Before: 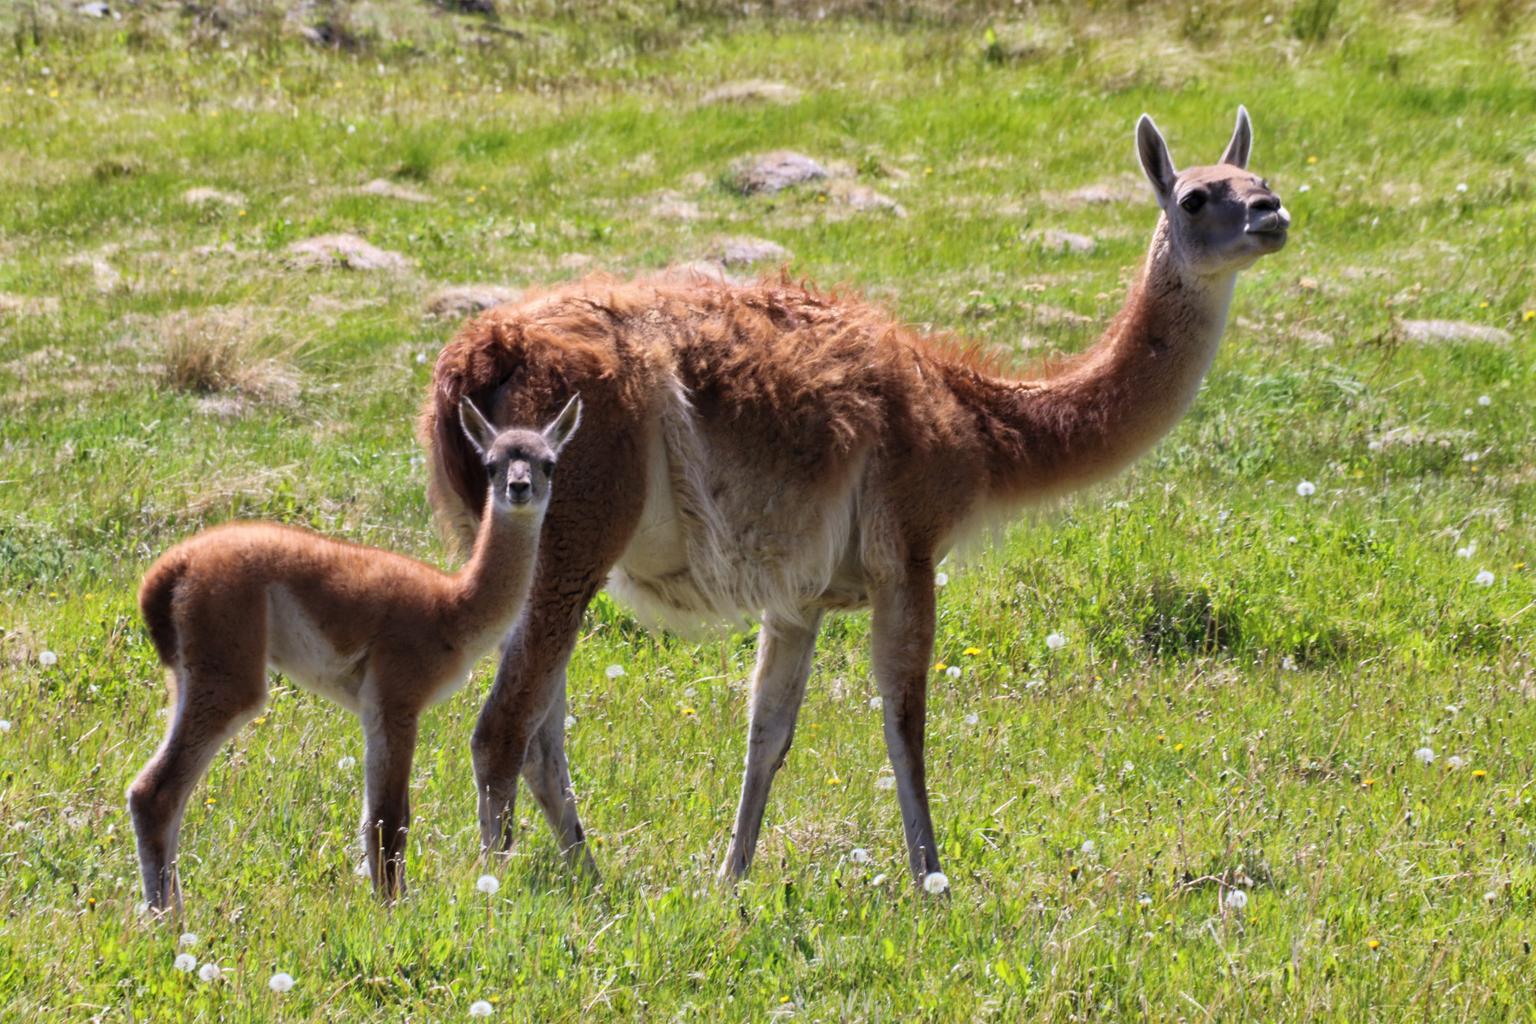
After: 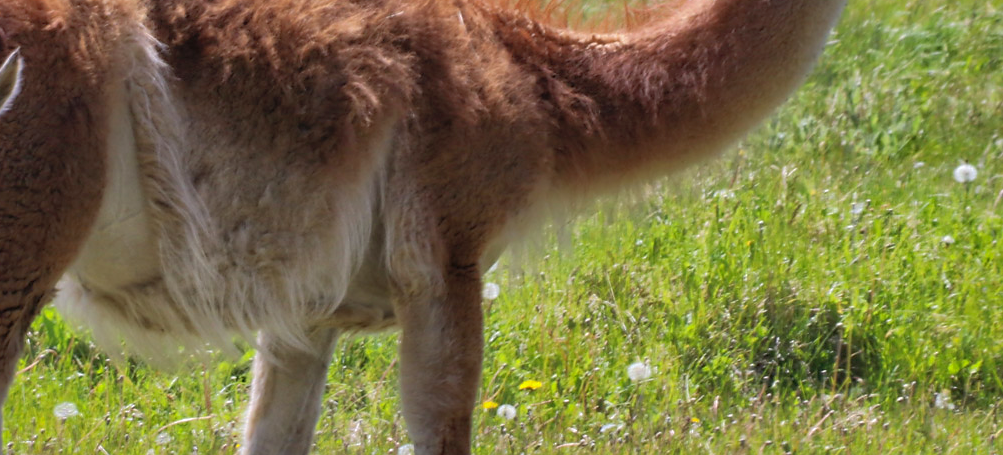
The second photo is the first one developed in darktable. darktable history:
crop: left 36.761%, top 34.784%, right 13.084%, bottom 31.068%
shadows and highlights: on, module defaults
sharpen: radius 0.997, threshold 1.105
